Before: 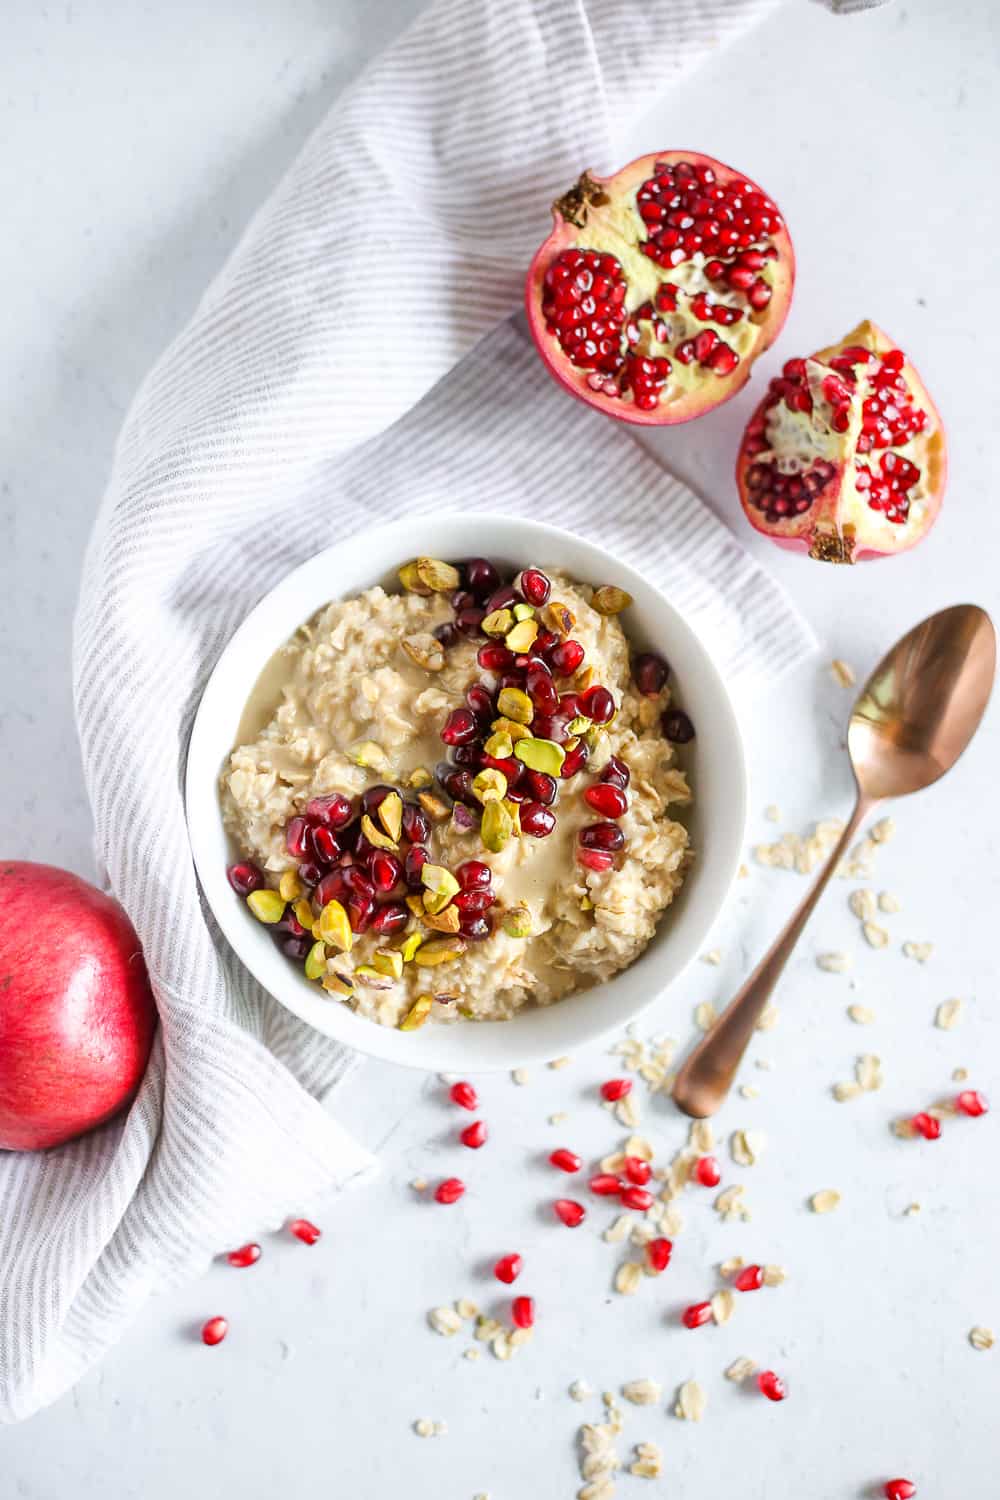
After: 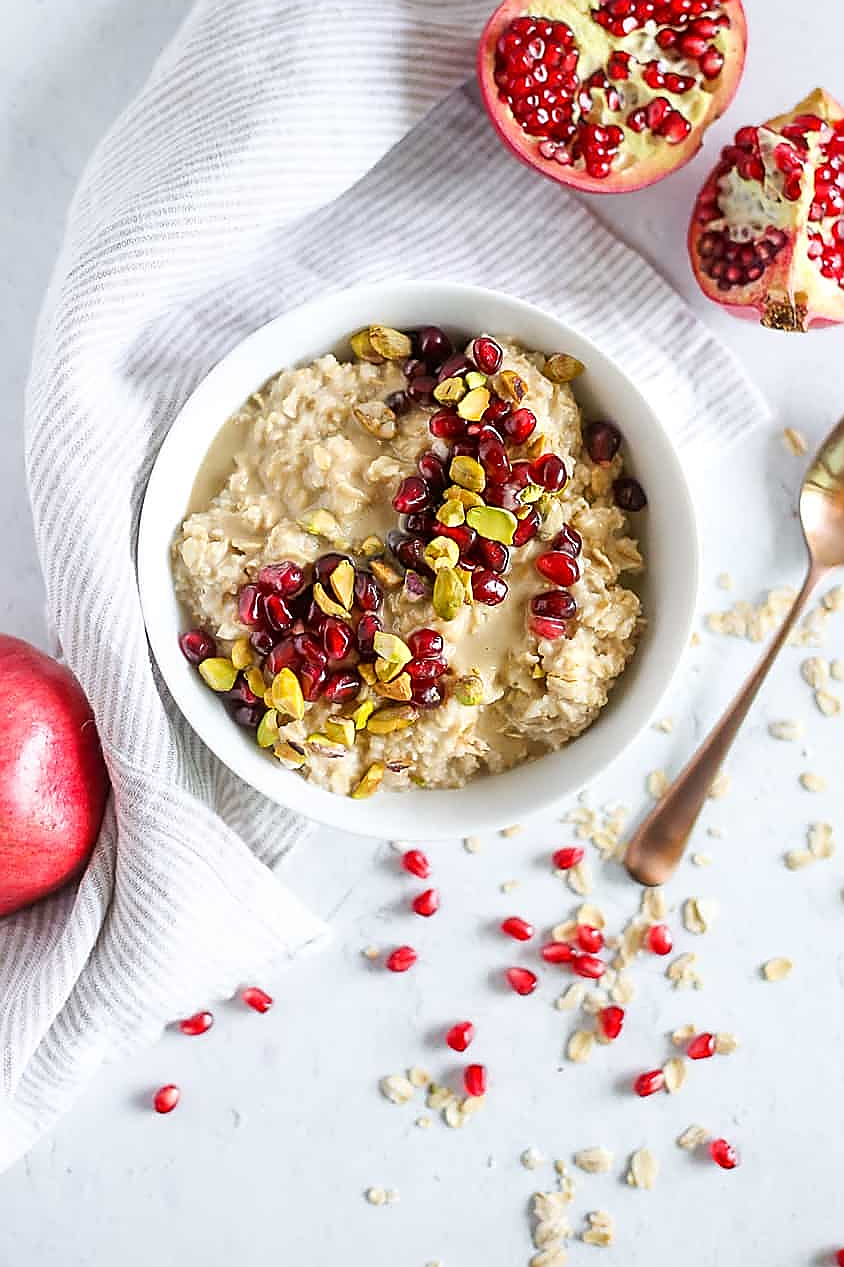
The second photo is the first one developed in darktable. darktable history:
crop and rotate: left 4.842%, top 15.51%, right 10.668%
sharpen: radius 1.4, amount 1.25, threshold 0.7
